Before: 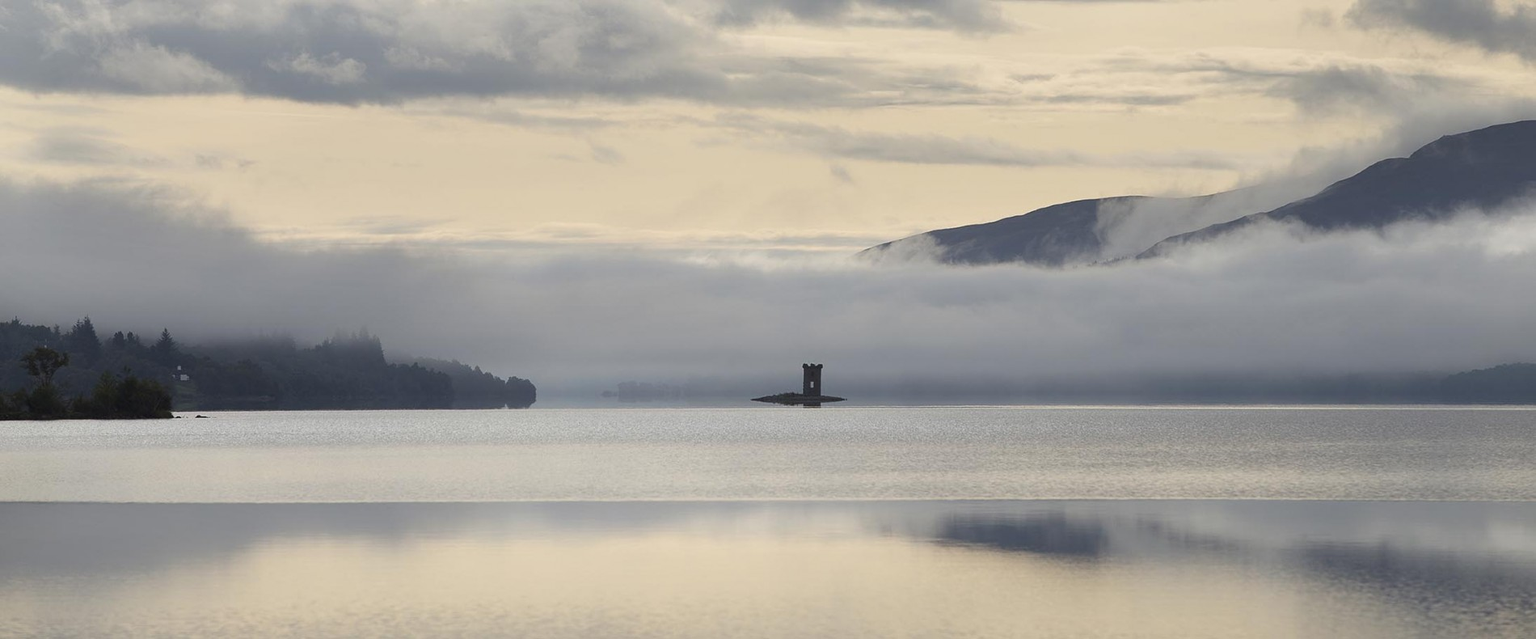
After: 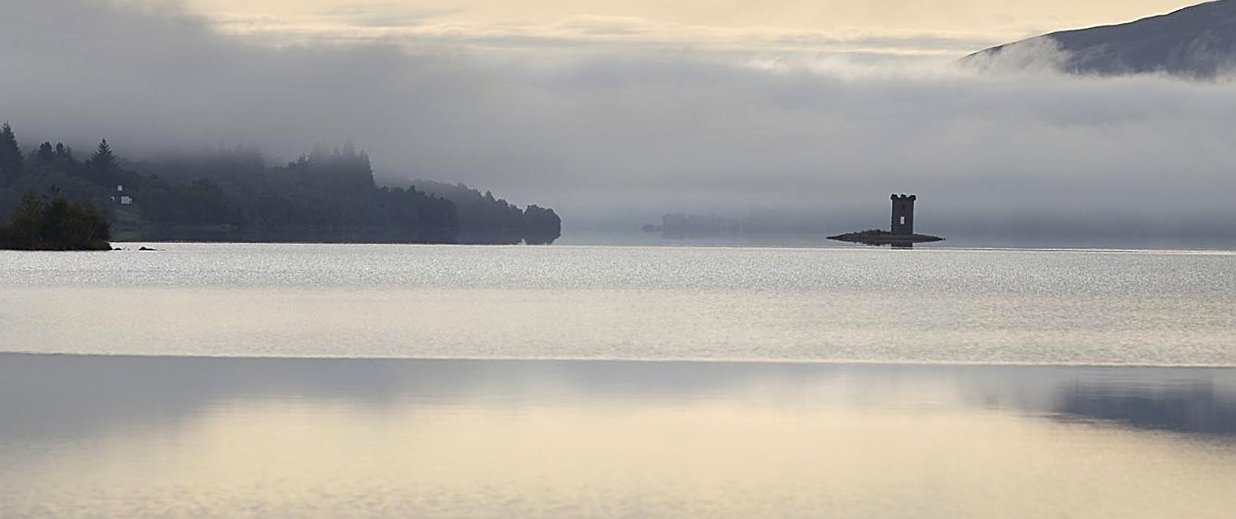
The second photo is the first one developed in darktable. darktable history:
sharpen: on, module defaults
exposure: exposure 0.201 EV, compensate exposure bias true, compensate highlight preservation false
crop and rotate: angle -0.84°, left 3.768%, top 31.897%, right 28.871%
color balance rgb: perceptual saturation grading › global saturation 0.693%
